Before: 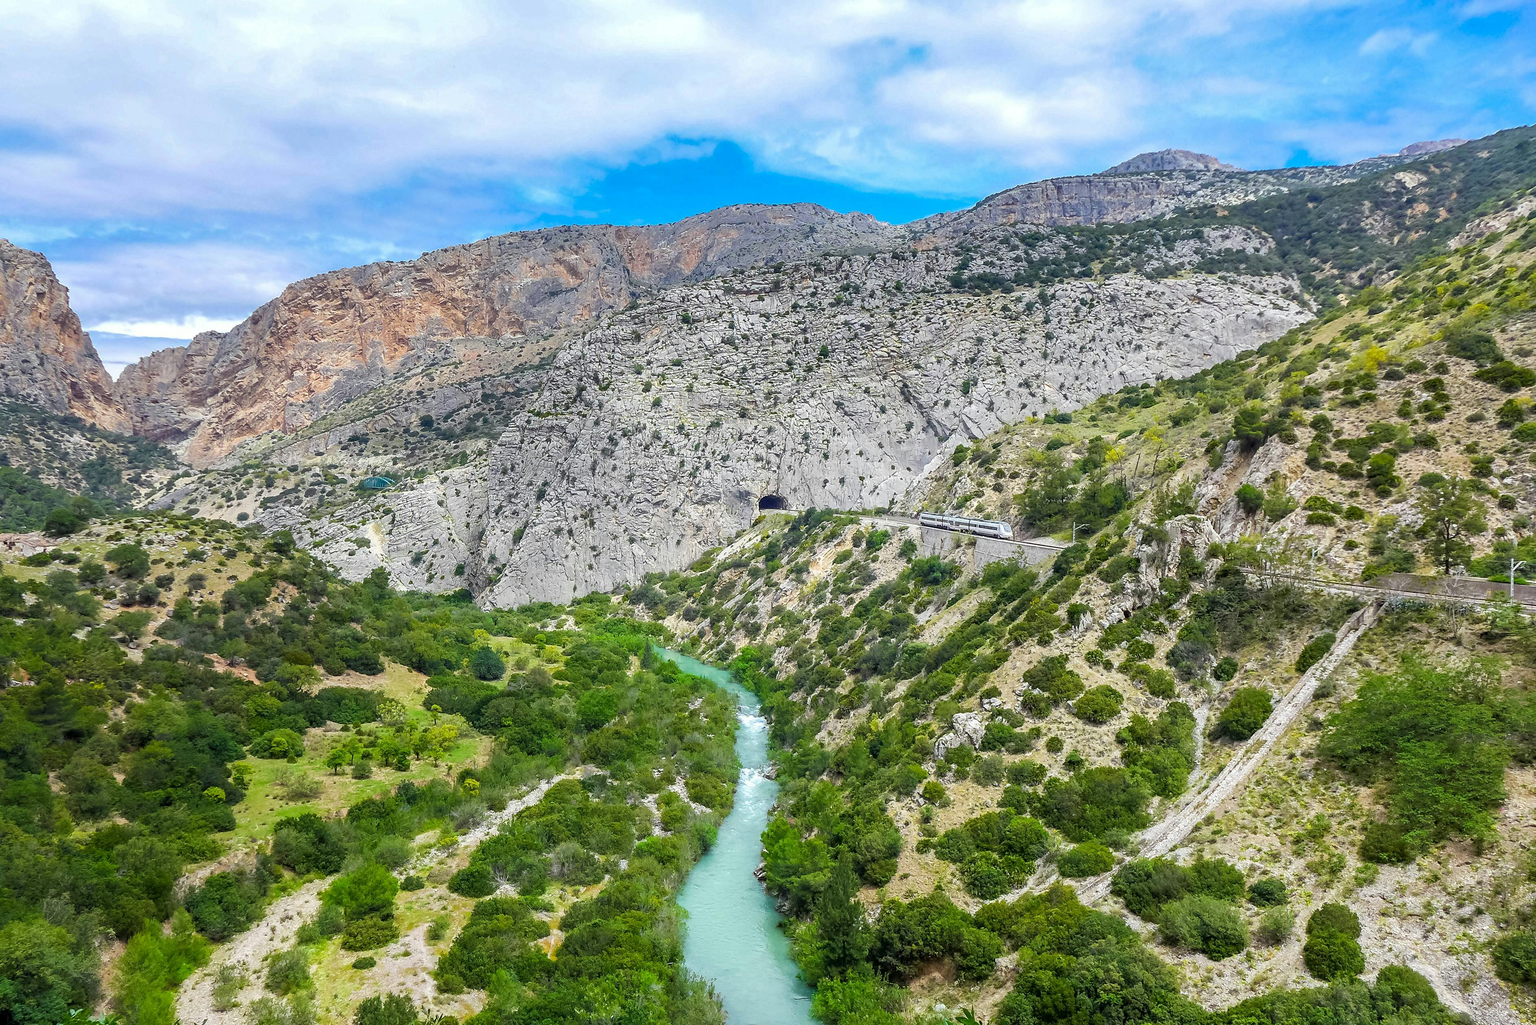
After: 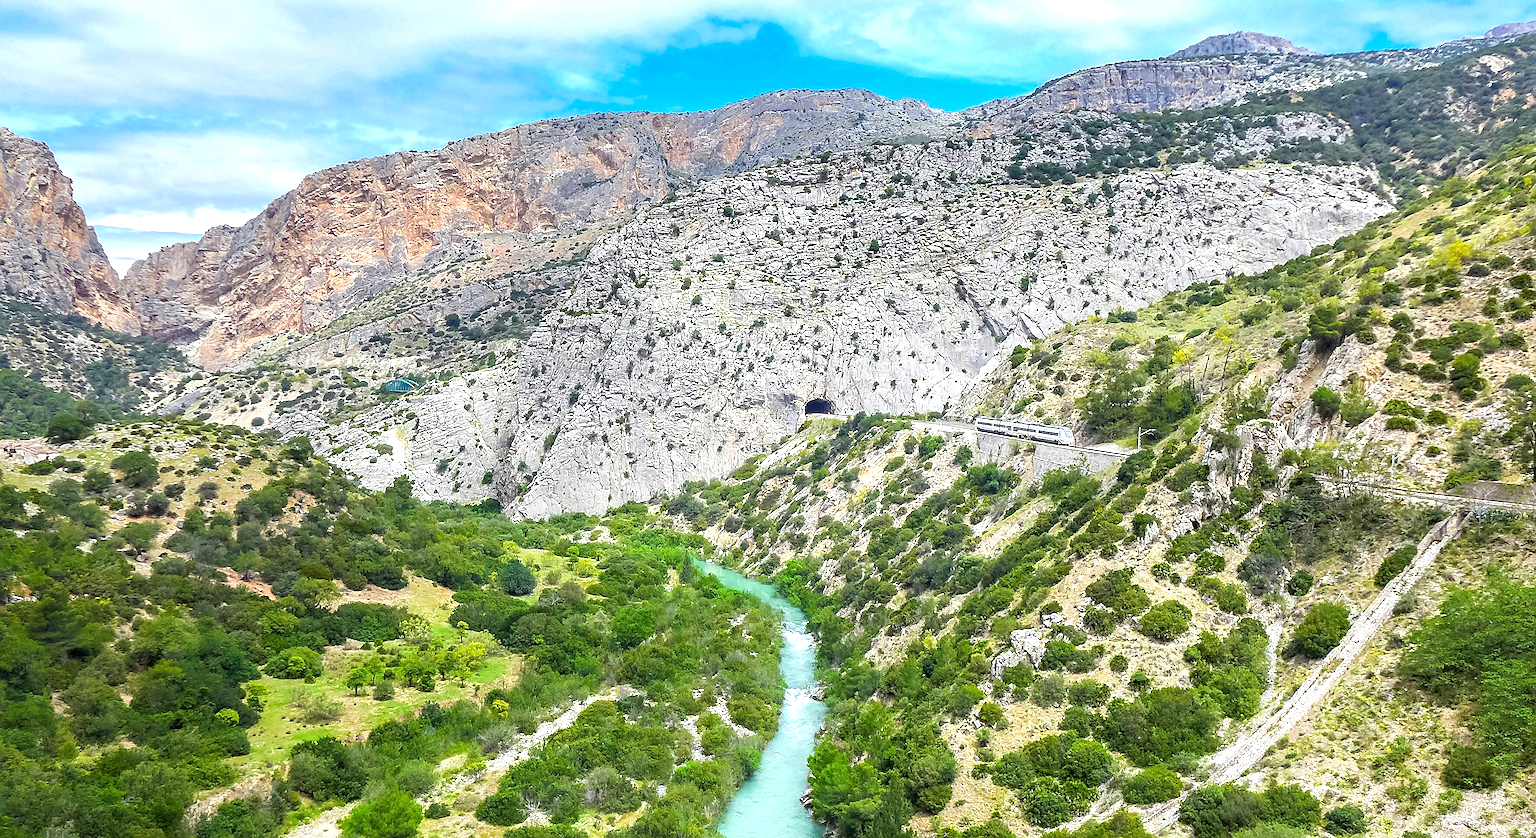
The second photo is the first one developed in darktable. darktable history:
exposure: exposure 0.6 EV, compensate highlight preservation false
crop and rotate: angle 0.03°, top 11.643%, right 5.651%, bottom 11.189%
sharpen: on, module defaults
